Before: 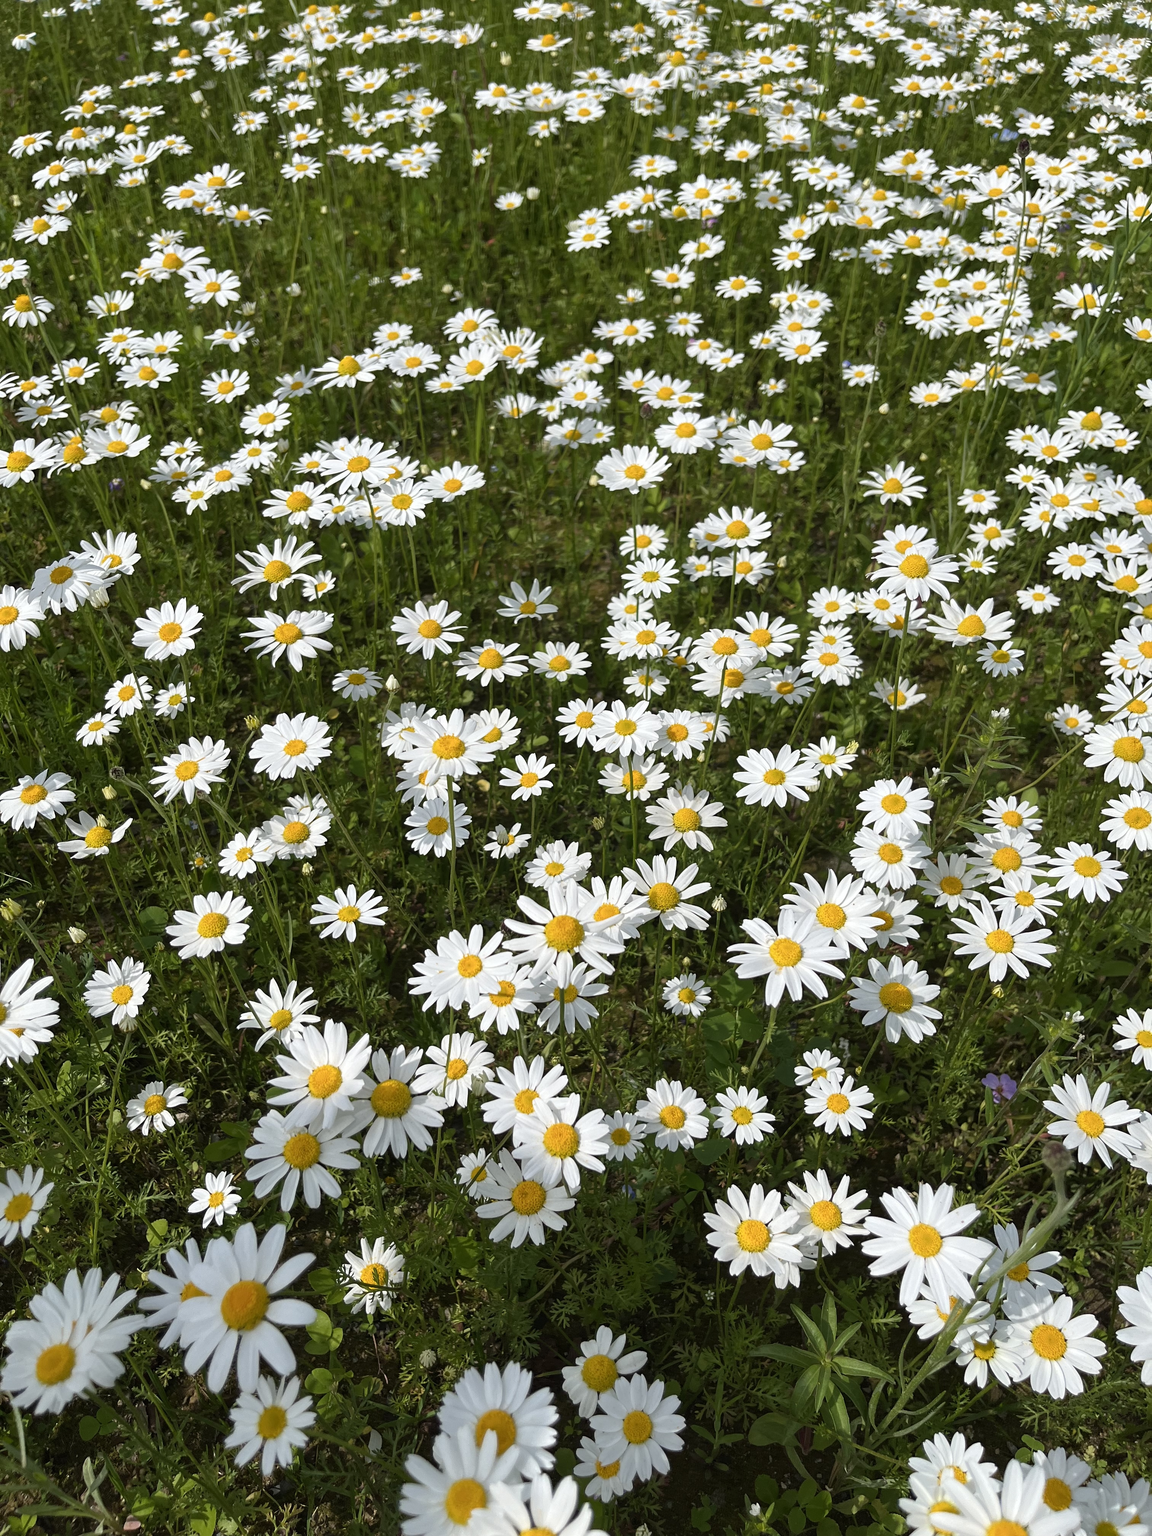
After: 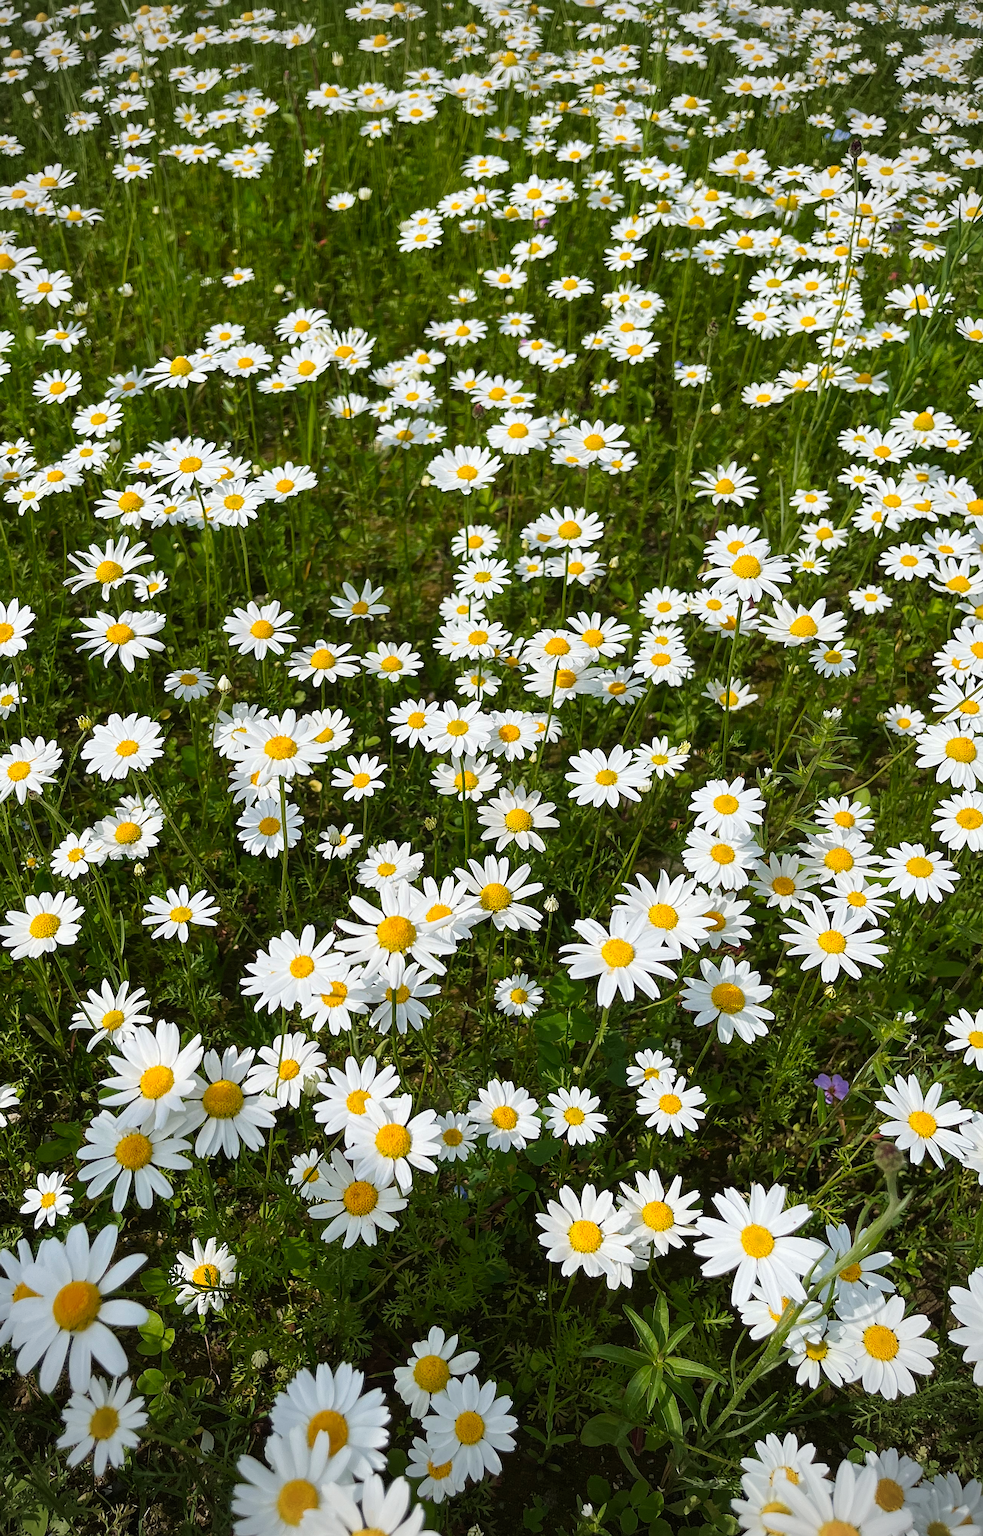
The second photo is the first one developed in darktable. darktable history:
vignetting: fall-off radius 61.05%, brightness -0.725, saturation -0.487, unbound false
color correction: highlights b* 0.017, saturation 1.09
velvia: on, module defaults
sharpen: on, module defaults
crop and rotate: left 14.669%
tone curve: curves: ch0 [(0, 0) (0.071, 0.058) (0.266, 0.268) (0.498, 0.542) (0.766, 0.807) (1, 0.983)]; ch1 [(0, 0) (0.346, 0.307) (0.408, 0.387) (0.463, 0.465) (0.482, 0.493) (0.502, 0.499) (0.517, 0.502) (0.55, 0.548) (0.597, 0.61) (0.651, 0.698) (1, 1)]; ch2 [(0, 0) (0.346, 0.34) (0.434, 0.46) (0.485, 0.494) (0.5, 0.498) (0.517, 0.506) (0.526, 0.539) (0.583, 0.603) (0.625, 0.659) (1, 1)], preserve colors none
